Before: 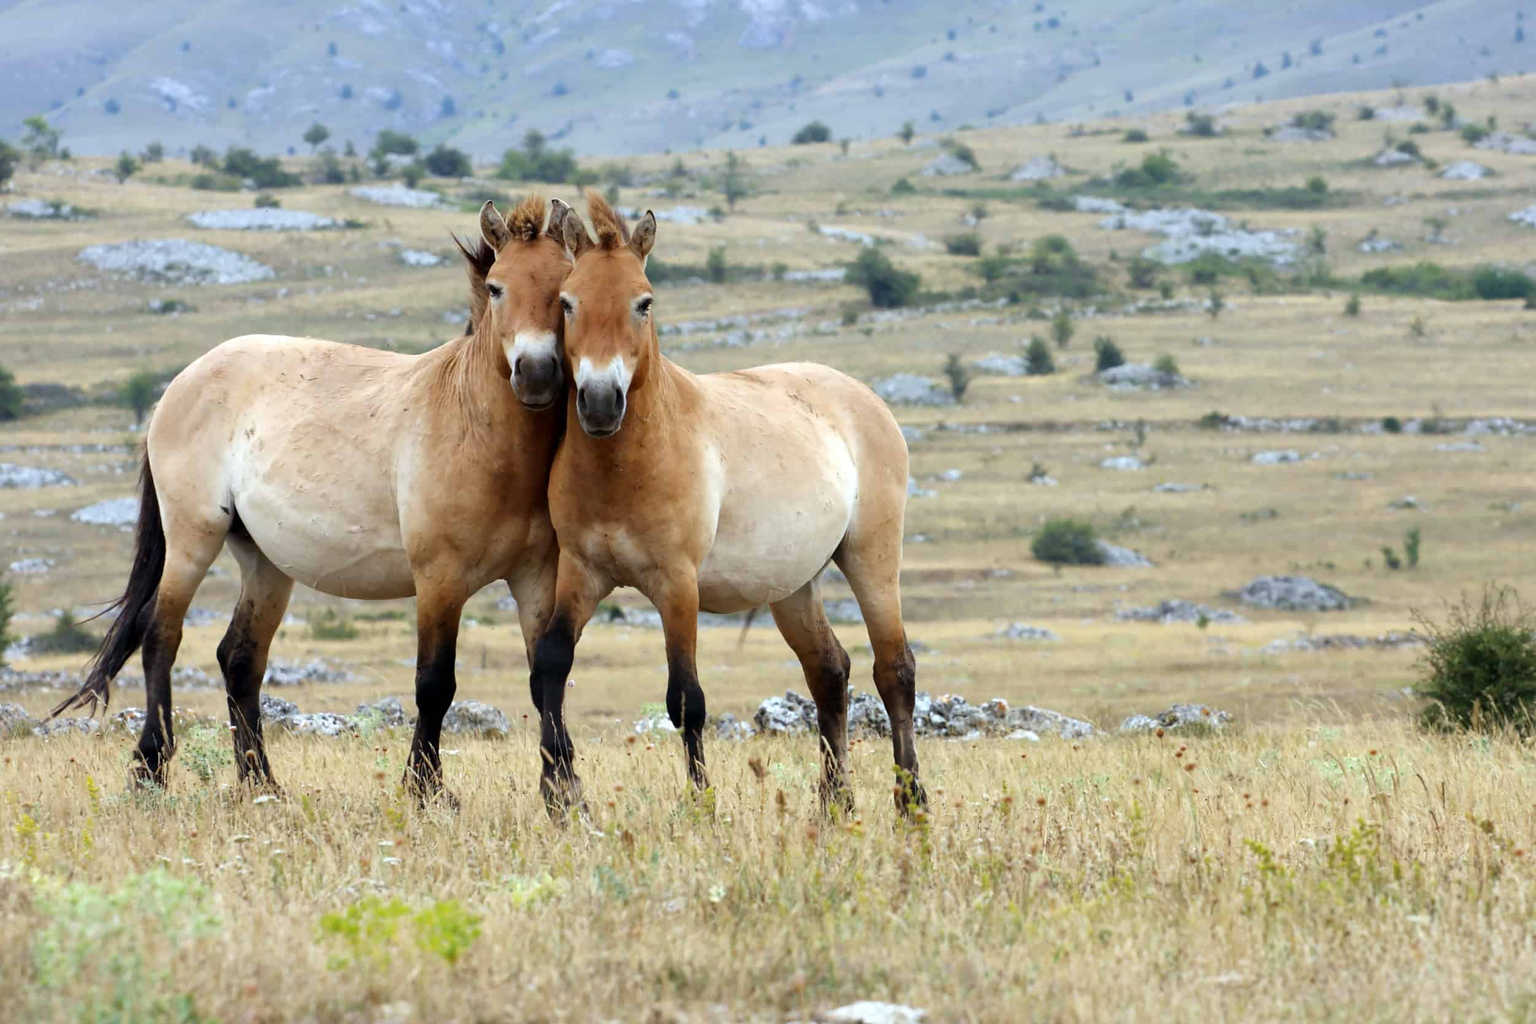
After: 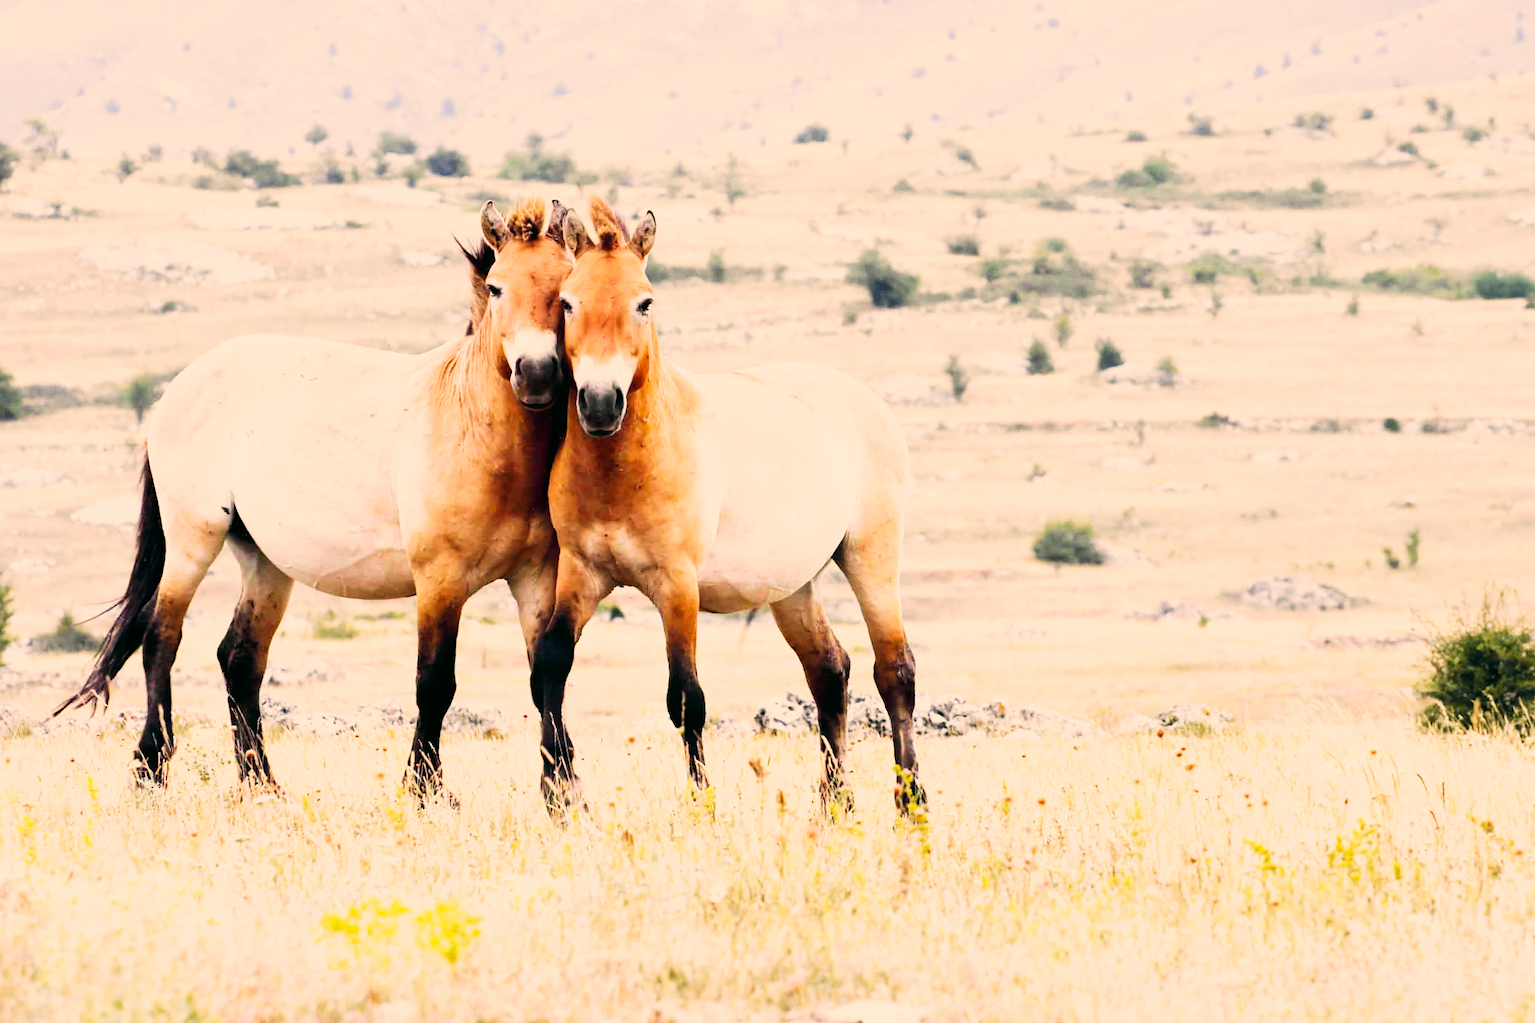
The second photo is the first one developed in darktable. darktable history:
base curve: curves: ch0 [(0, 0) (0.007, 0.004) (0.027, 0.03) (0.046, 0.07) (0.207, 0.54) (0.442, 0.872) (0.673, 0.972) (1, 1)], preserve colors none
color correction: highlights a* 17.88, highlights b* 18.79
tone curve: curves: ch0 [(0, 0) (0.822, 0.825) (0.994, 0.955)]; ch1 [(0, 0) (0.226, 0.261) (0.383, 0.397) (0.46, 0.46) (0.498, 0.479) (0.524, 0.523) (0.578, 0.575) (1, 1)]; ch2 [(0, 0) (0.438, 0.456) (0.5, 0.498) (0.547, 0.515) (0.597, 0.58) (0.629, 0.603) (1, 1)], color space Lab, independent channels, preserve colors none
